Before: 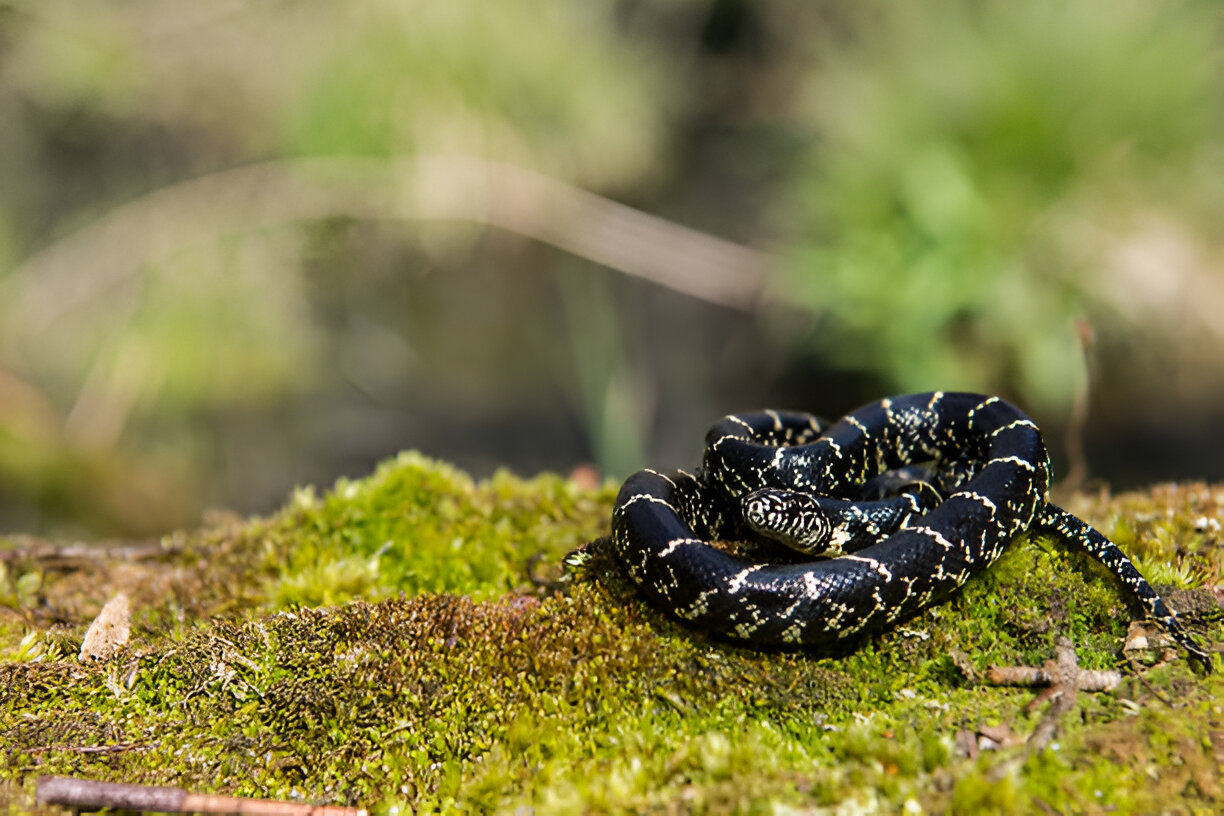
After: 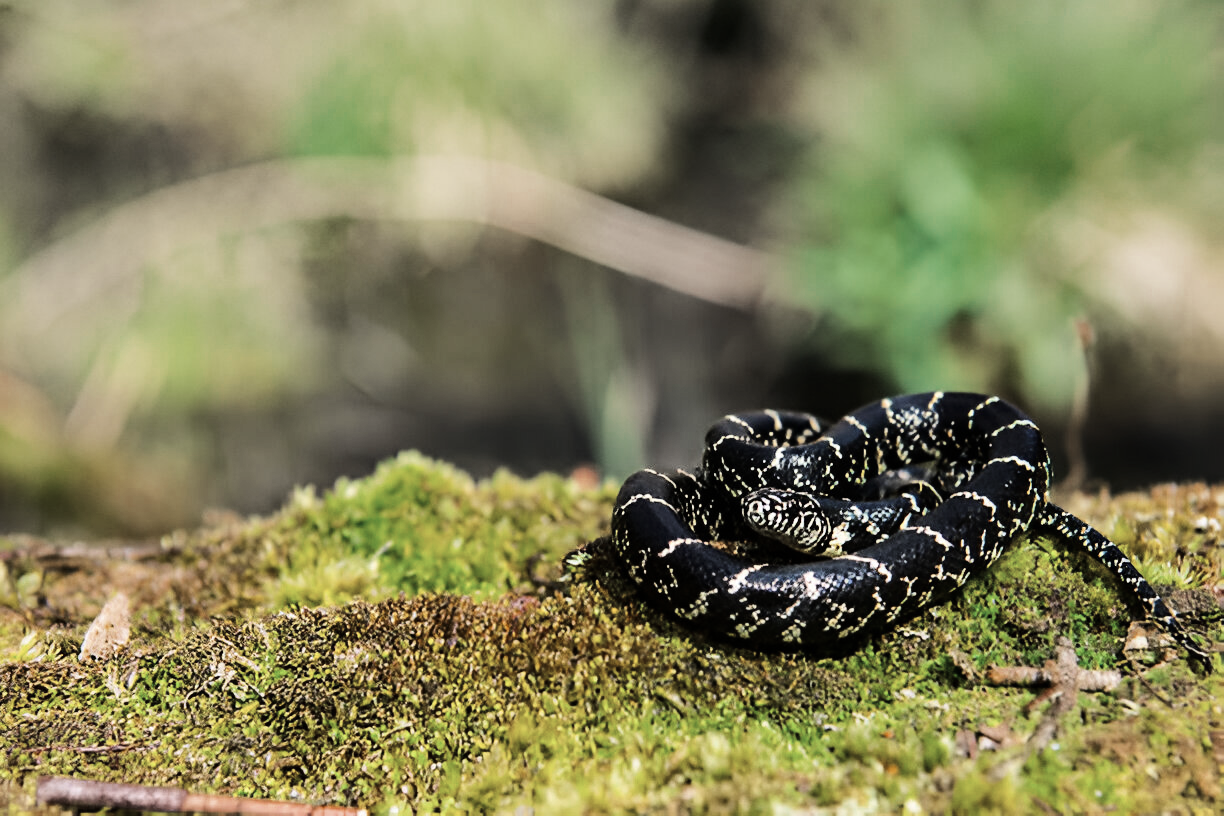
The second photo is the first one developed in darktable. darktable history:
shadows and highlights: shadows 75.06, highlights -24.5, soften with gaussian
color zones: curves: ch0 [(0, 0.5) (0.125, 0.4) (0.25, 0.5) (0.375, 0.4) (0.5, 0.4) (0.625, 0.35) (0.75, 0.35) (0.875, 0.5)]; ch1 [(0, 0.35) (0.125, 0.45) (0.25, 0.35) (0.375, 0.35) (0.5, 0.35) (0.625, 0.35) (0.75, 0.45) (0.875, 0.35)]; ch2 [(0, 0.6) (0.125, 0.5) (0.25, 0.5) (0.375, 0.6) (0.5, 0.6) (0.625, 0.5) (0.75, 0.5) (0.875, 0.5)]
tone curve: curves: ch0 [(0, 0) (0.126, 0.061) (0.338, 0.285) (0.494, 0.518) (0.703, 0.762) (1, 1)]; ch1 [(0, 0) (0.389, 0.313) (0.457, 0.442) (0.5, 0.501) (0.55, 0.578) (1, 1)]; ch2 [(0, 0) (0.44, 0.424) (0.501, 0.499) (0.557, 0.564) (0.613, 0.67) (0.707, 0.746) (1, 1)], color space Lab, linked channels, preserve colors none
